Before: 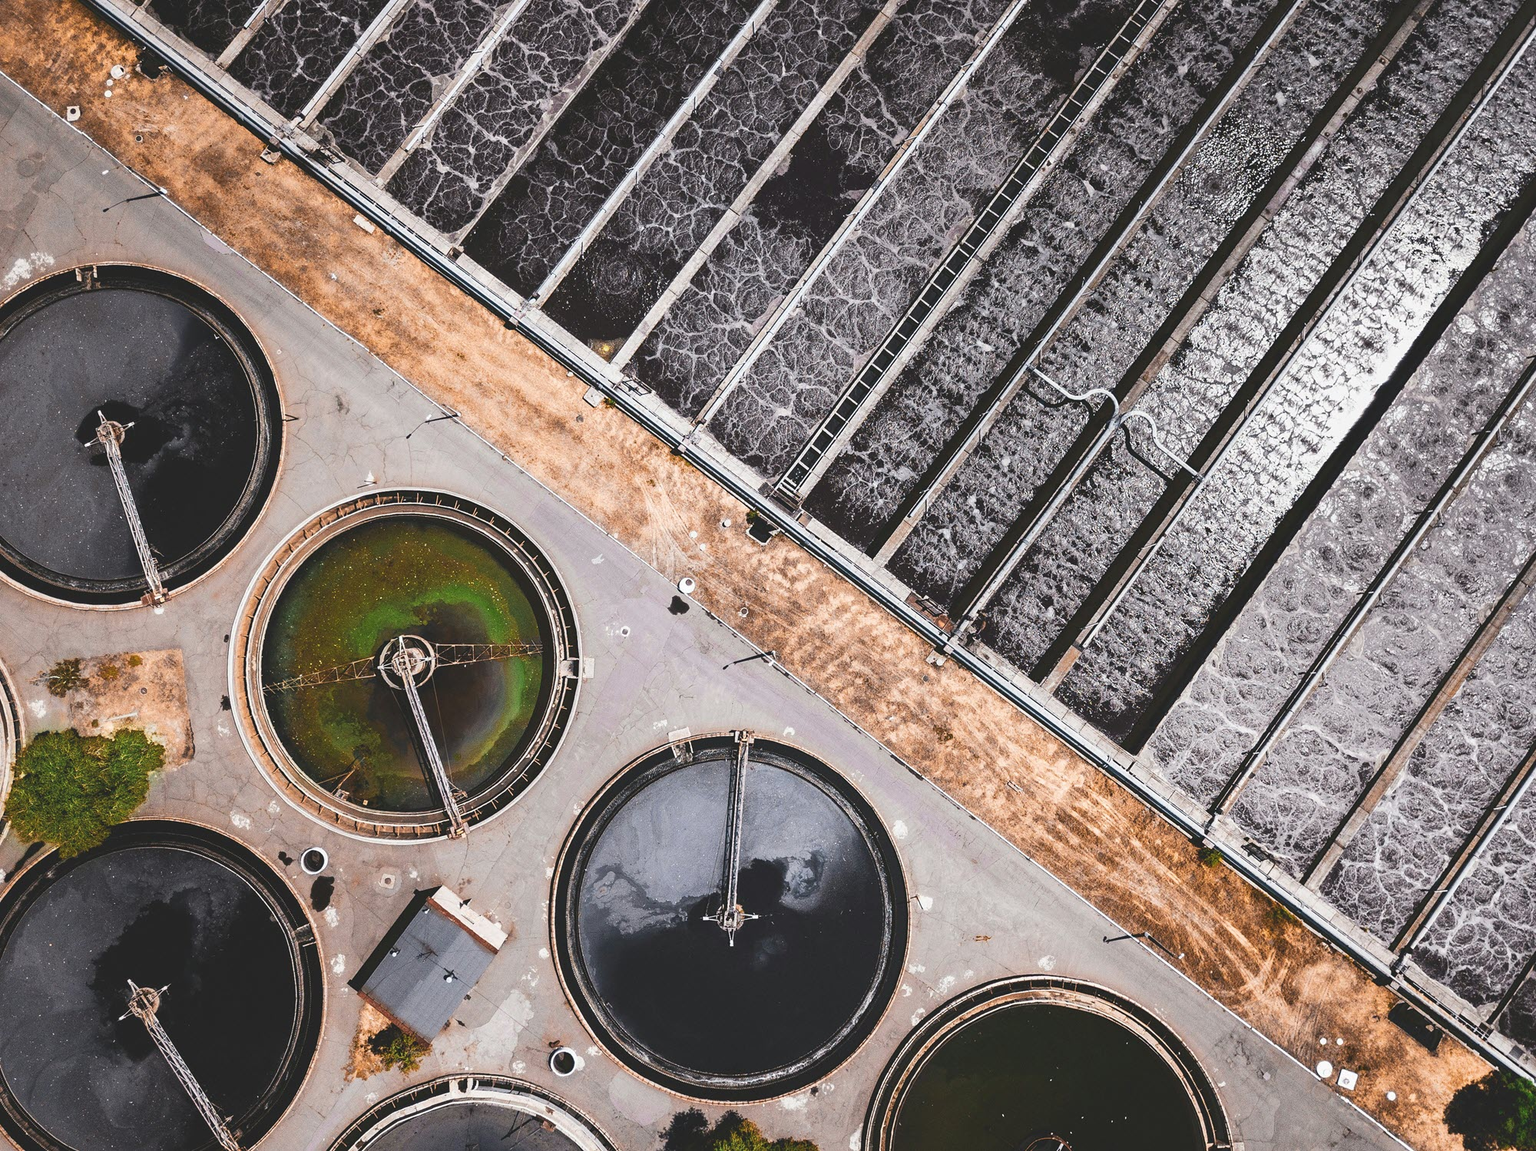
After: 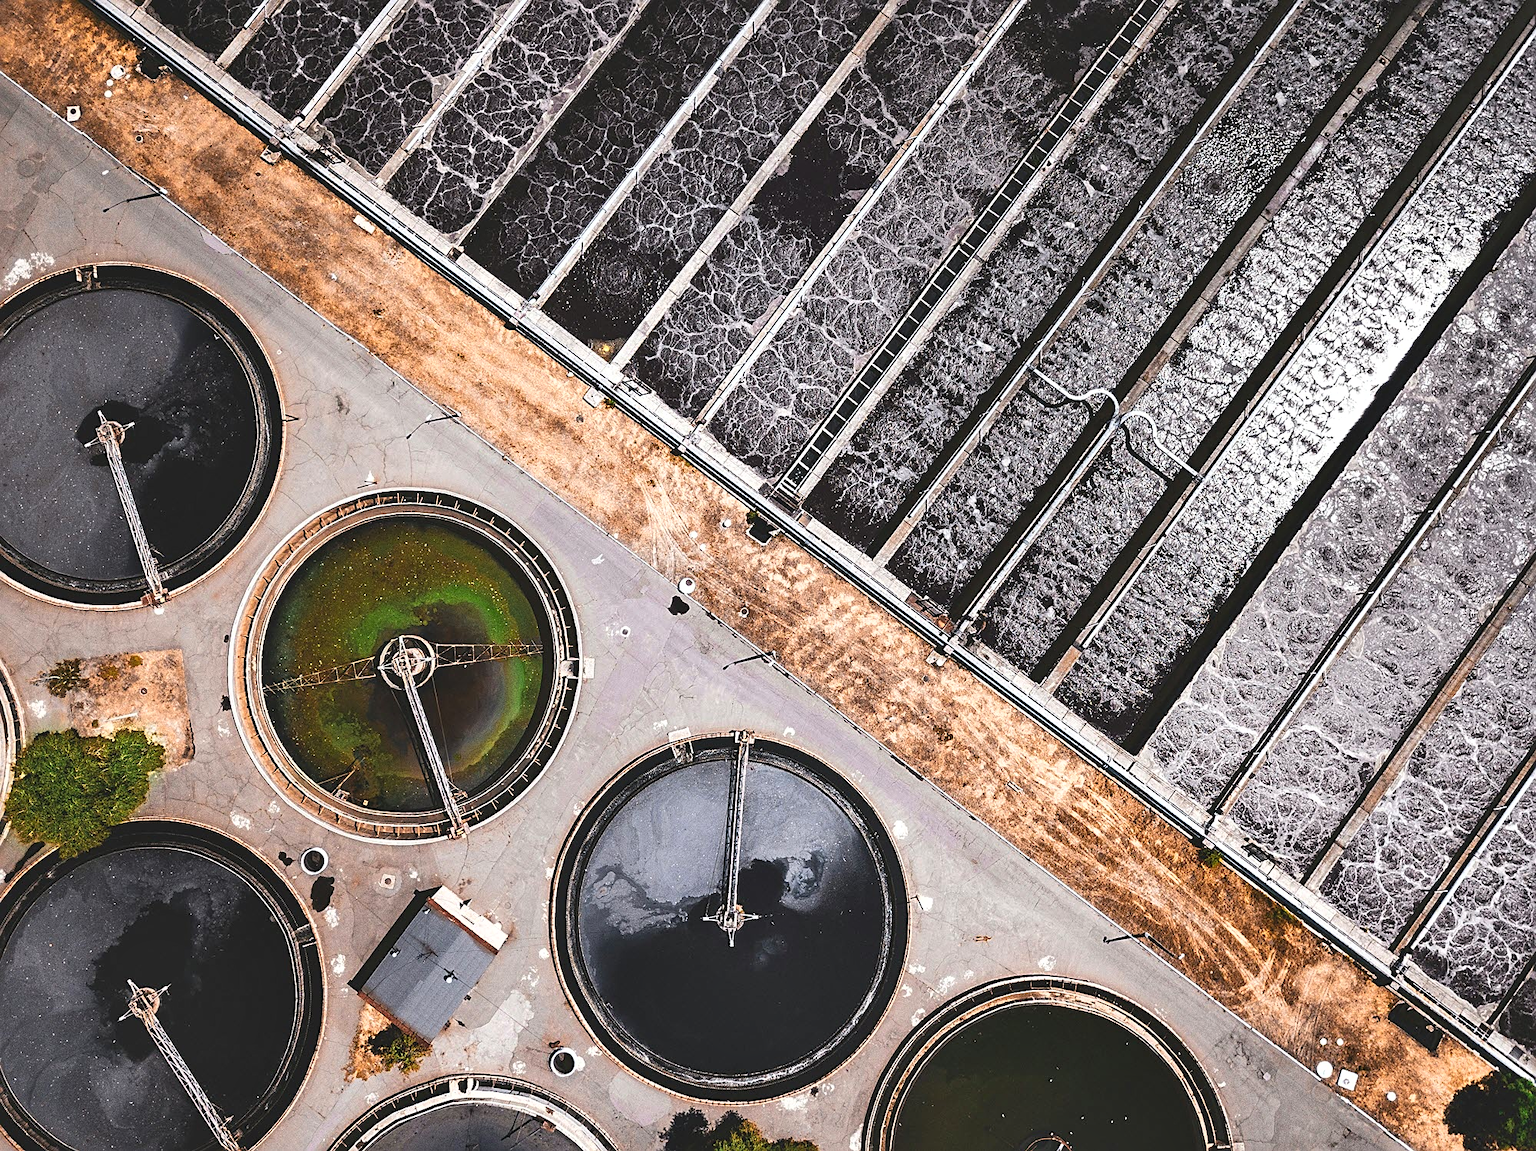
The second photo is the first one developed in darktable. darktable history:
shadows and highlights: low approximation 0.01, soften with gaussian
tone equalizer: on, module defaults
sharpen: on, module defaults
color balance: contrast 10%
